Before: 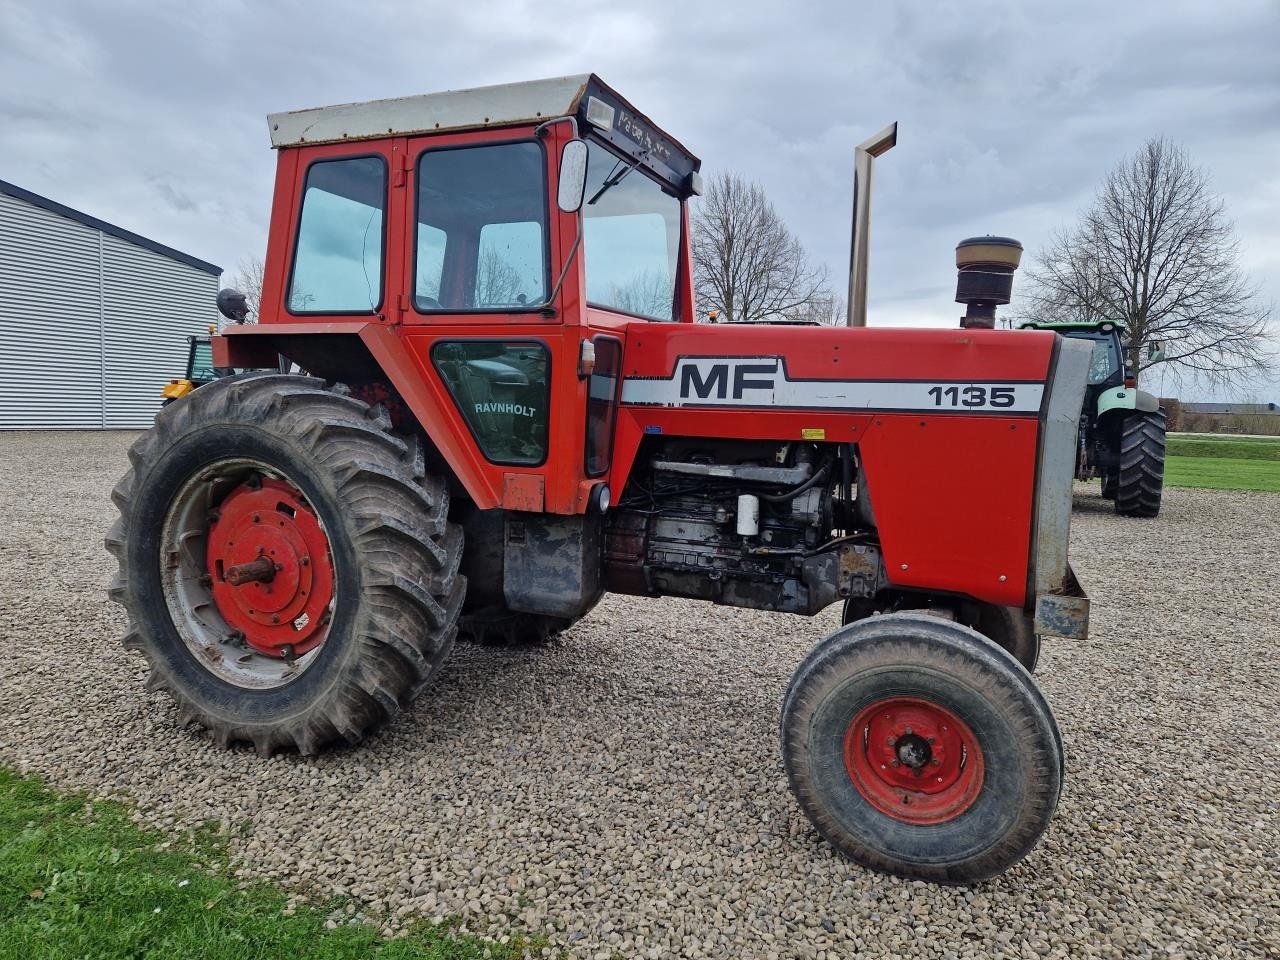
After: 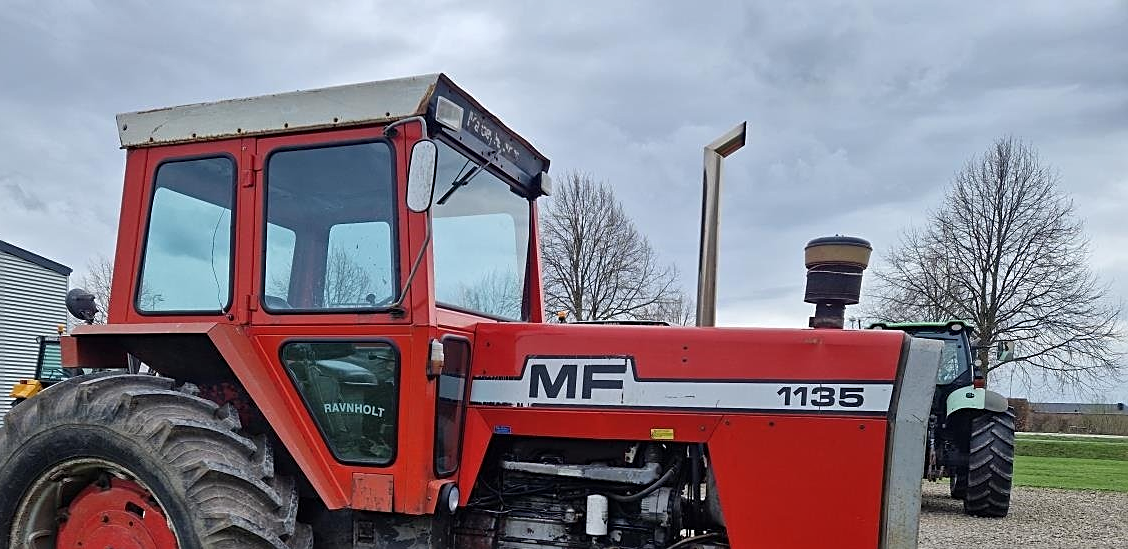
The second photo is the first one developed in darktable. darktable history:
crop and rotate: left 11.812%, bottom 42.776%
sharpen: on, module defaults
shadows and highlights: shadows 32, highlights -32, soften with gaussian
